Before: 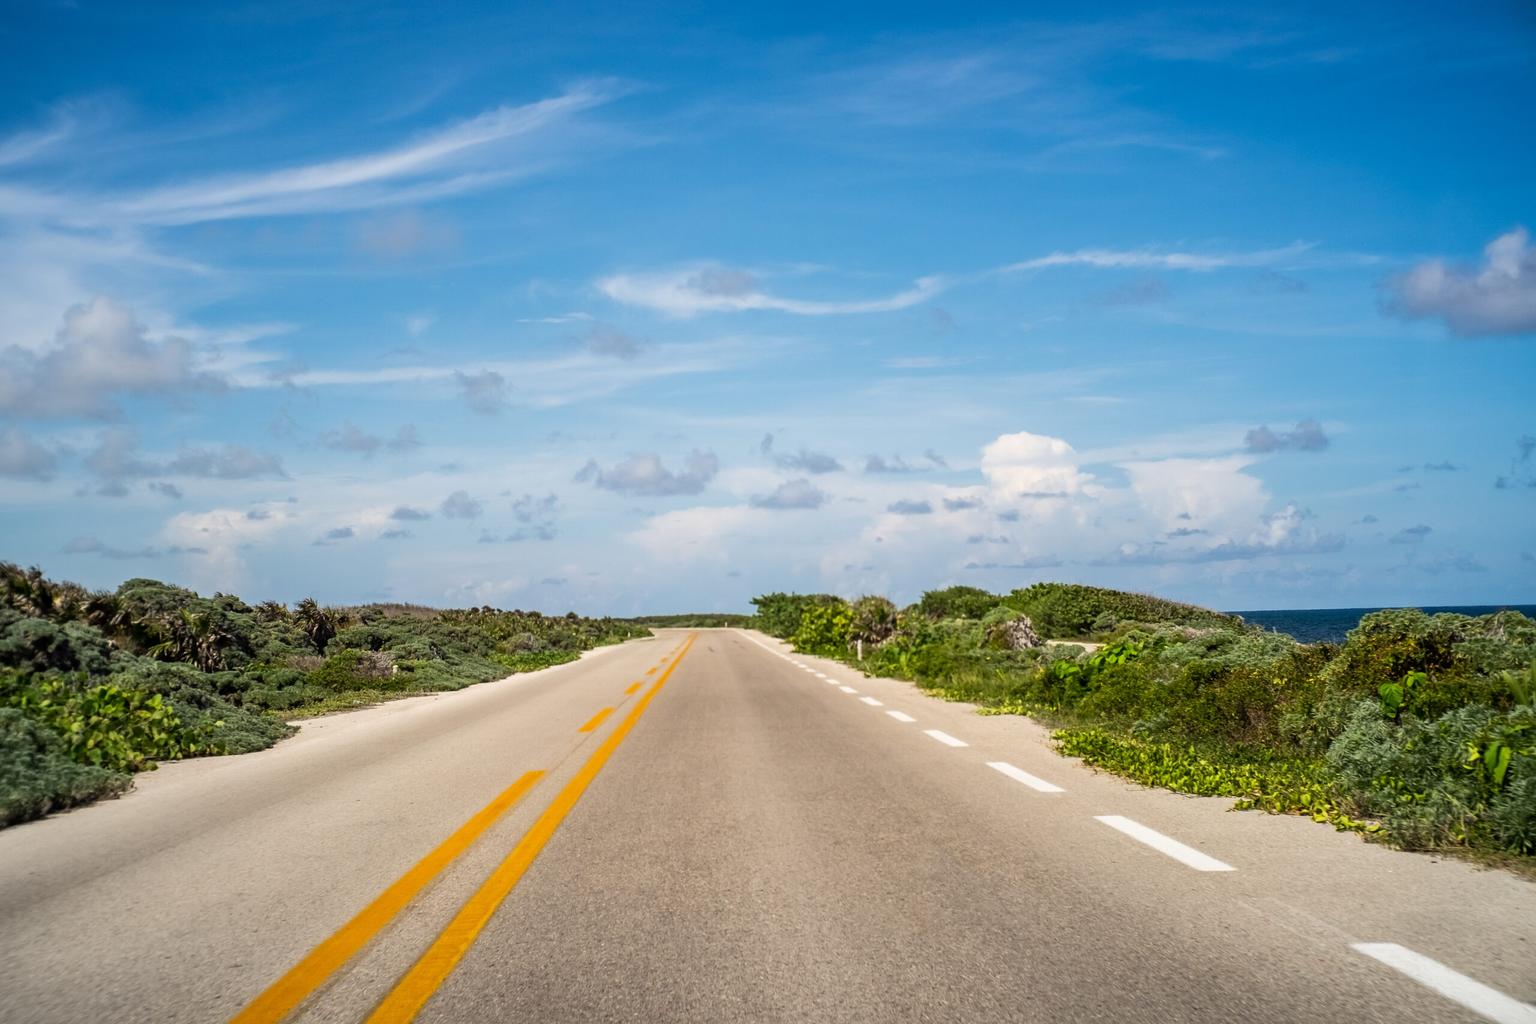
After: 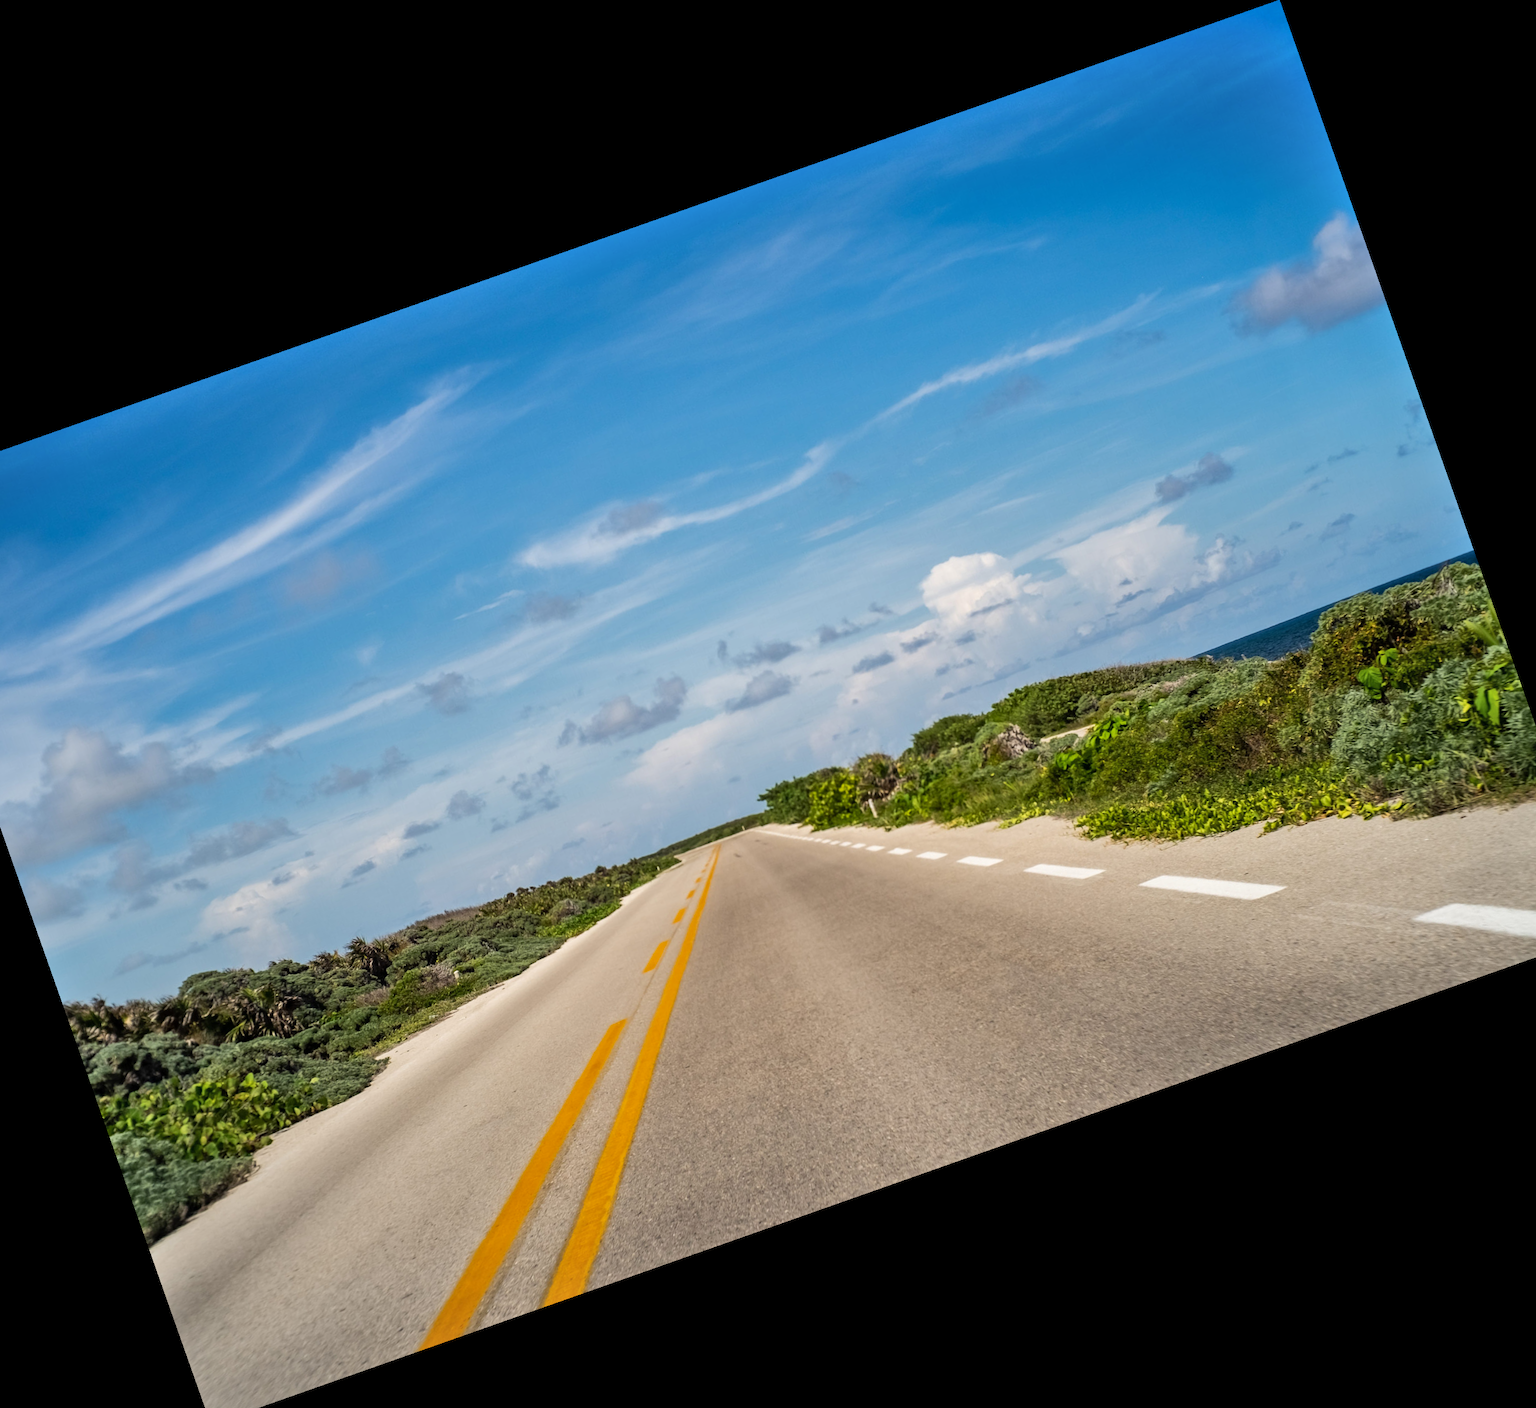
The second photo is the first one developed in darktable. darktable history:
crop and rotate: angle 19.43°, left 6.812%, right 4.125%, bottom 1.087%
shadows and highlights: shadows color adjustment 97.66%, soften with gaussian
